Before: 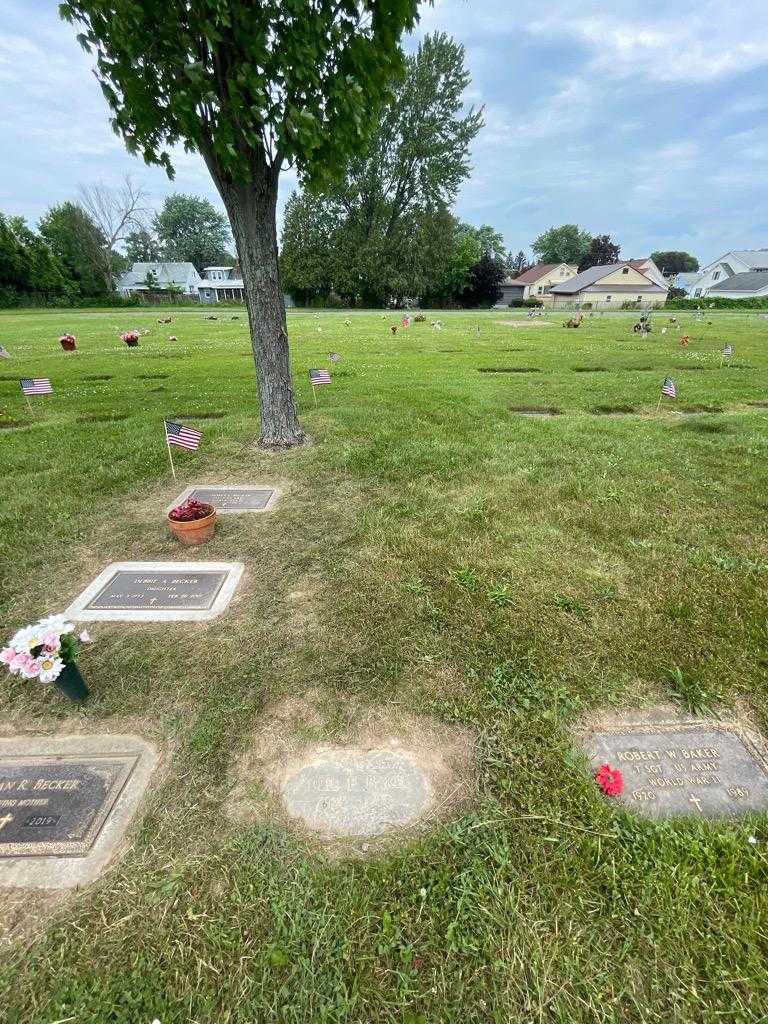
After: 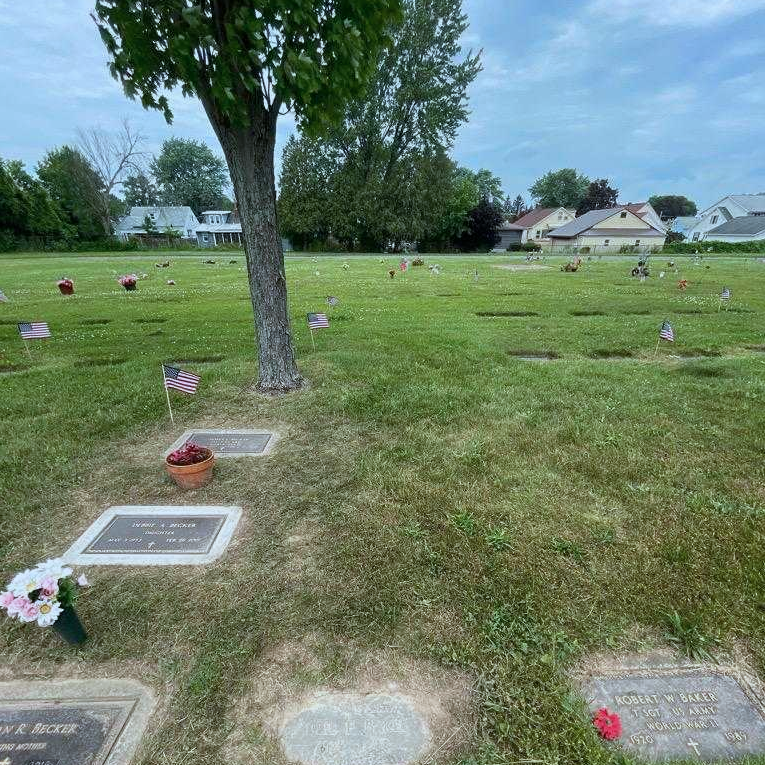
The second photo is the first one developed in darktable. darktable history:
tone equalizer: -8 EV 0.287 EV, -7 EV 0.449 EV, -6 EV 0.425 EV, -5 EV 0.266 EV, -3 EV -0.277 EV, -2 EV -0.403 EV, -1 EV -0.417 EV, +0 EV -0.271 EV, smoothing diameter 24.85%, edges refinement/feathering 13.3, preserve details guided filter
crop: left 0.274%, top 5.497%, bottom 19.734%
color correction: highlights a* -4.05, highlights b* -10.88
